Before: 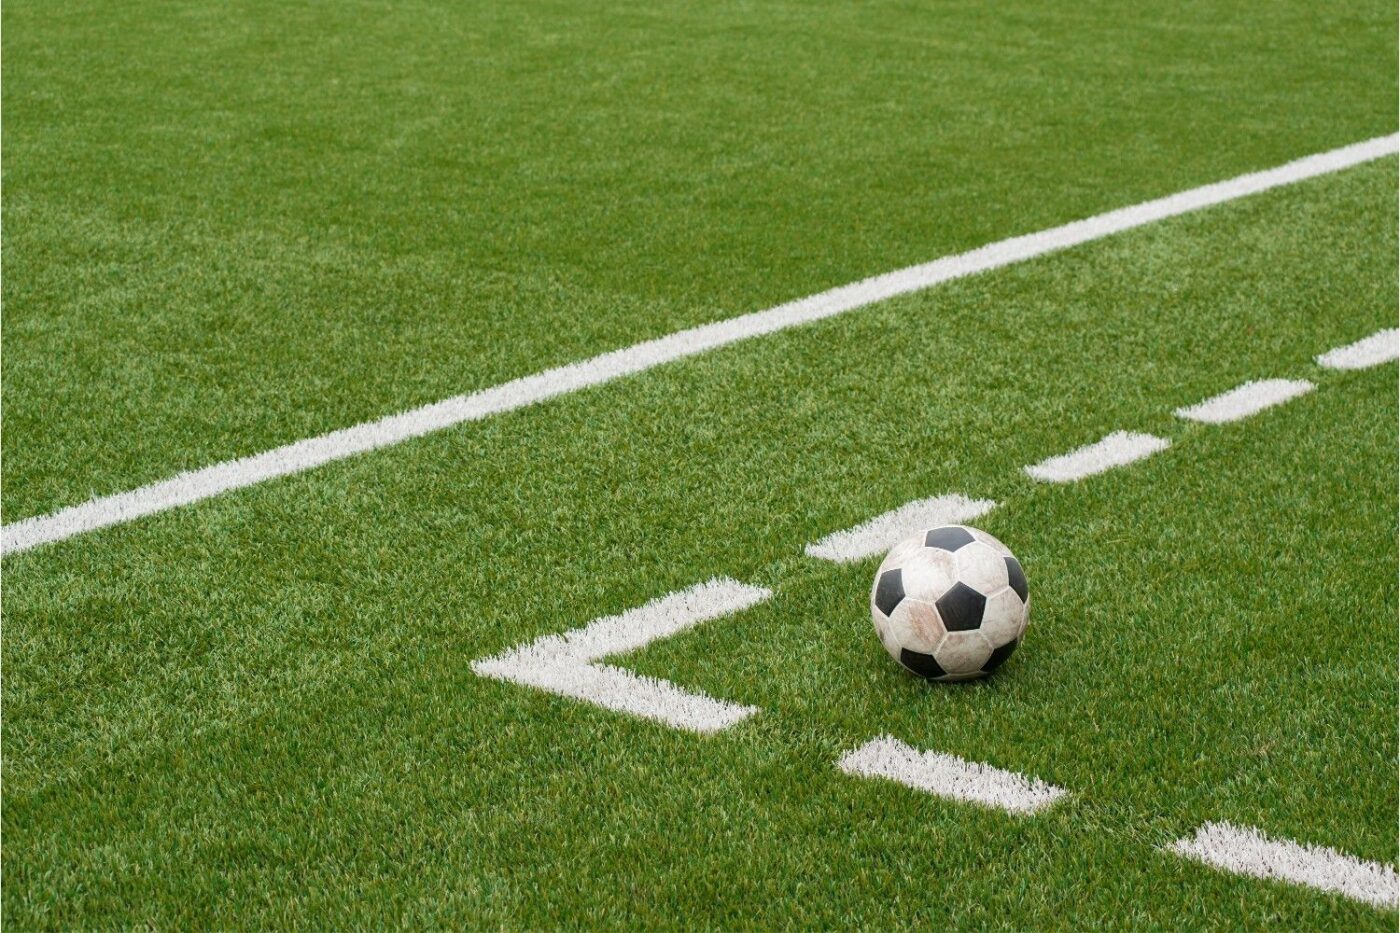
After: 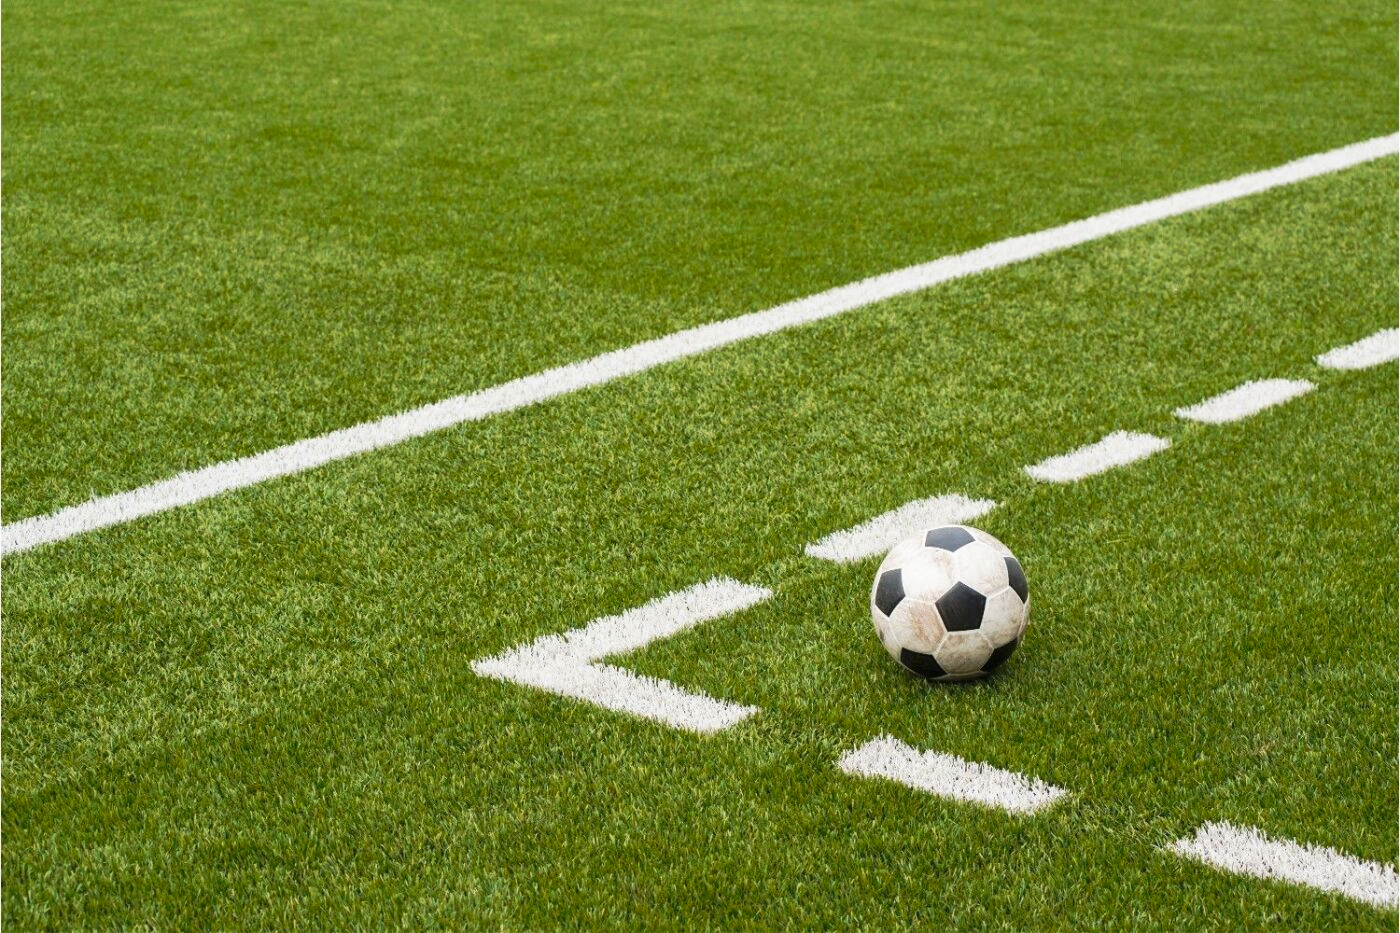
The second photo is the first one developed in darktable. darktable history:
tone curve: curves: ch0 [(0, 0) (0.003, 0.009) (0.011, 0.019) (0.025, 0.034) (0.044, 0.057) (0.069, 0.082) (0.1, 0.104) (0.136, 0.131) (0.177, 0.165) (0.224, 0.212) (0.277, 0.279) (0.335, 0.342) (0.399, 0.401) (0.468, 0.477) (0.543, 0.572) (0.623, 0.675) (0.709, 0.772) (0.801, 0.85) (0.898, 0.942) (1, 1)], preserve colors none
color contrast: green-magenta contrast 0.8, blue-yellow contrast 1.1, unbound 0
